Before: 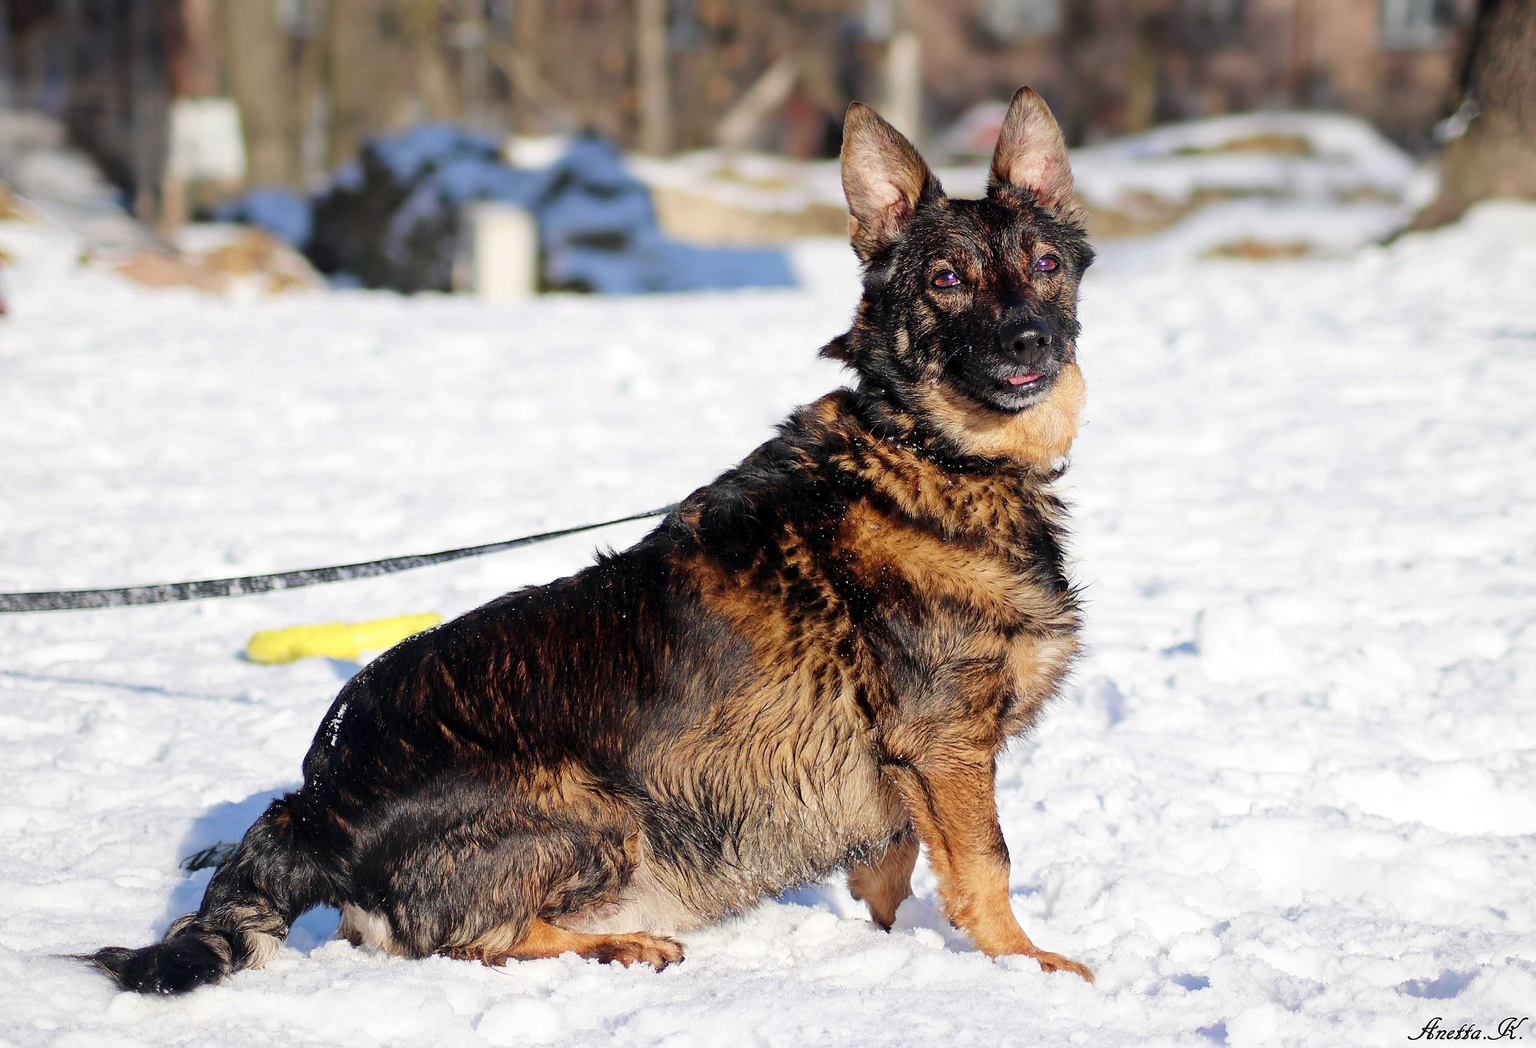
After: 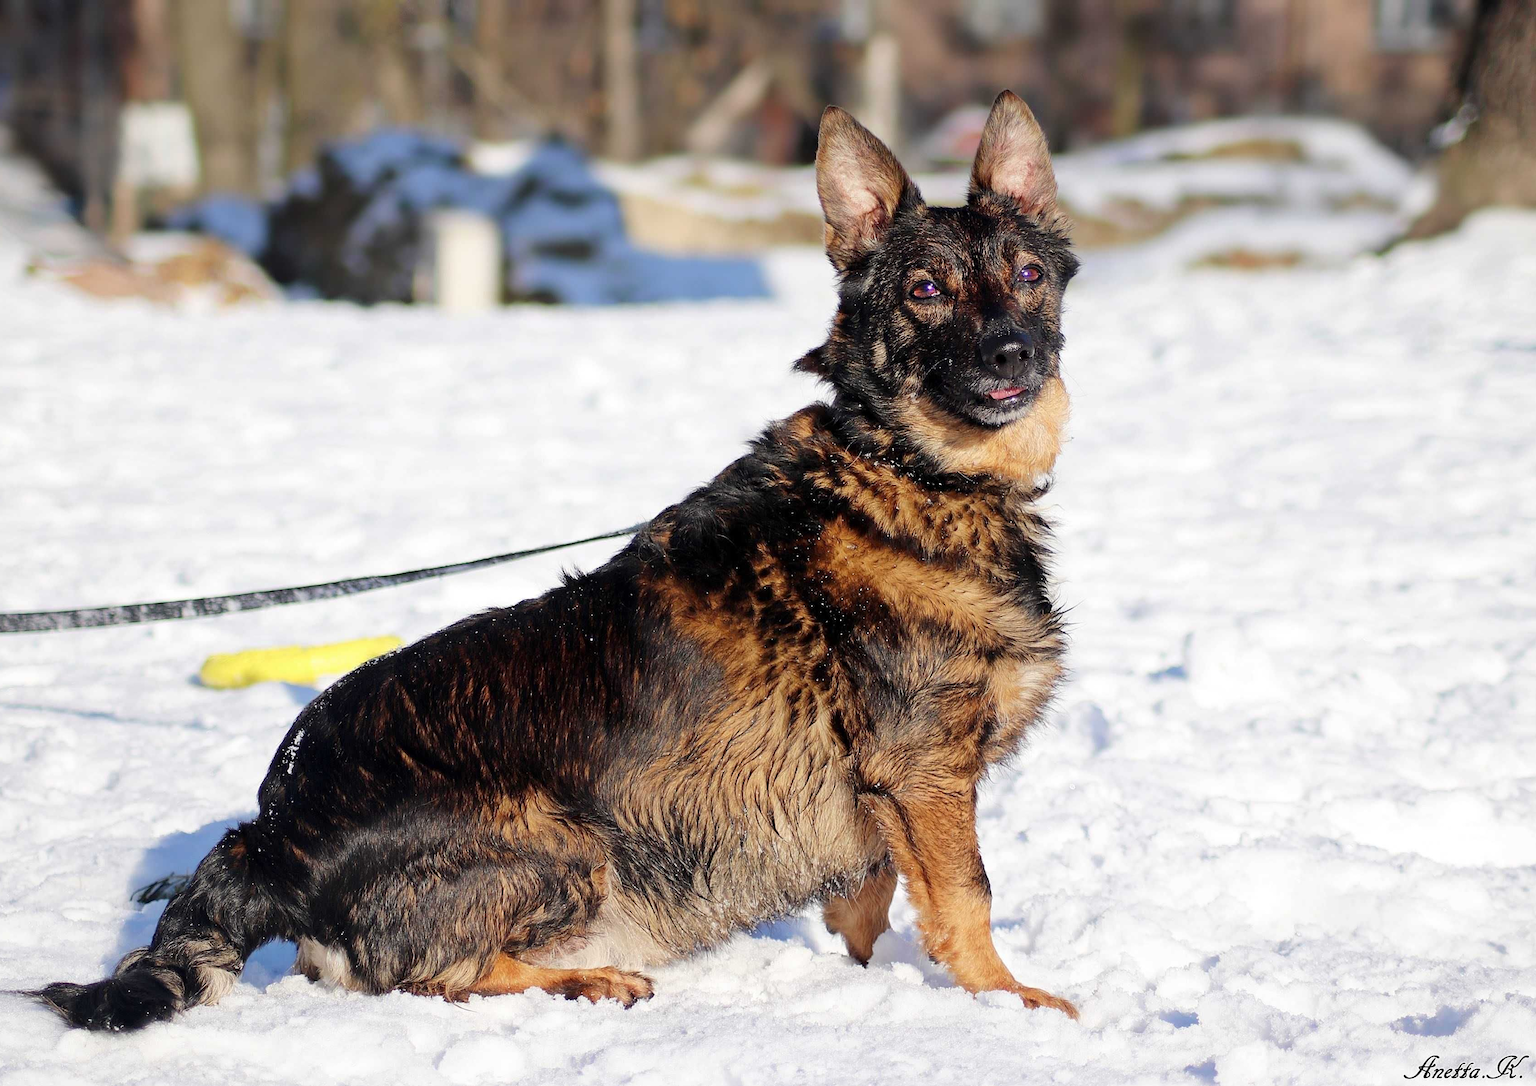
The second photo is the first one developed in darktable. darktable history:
crop and rotate: left 3.536%
